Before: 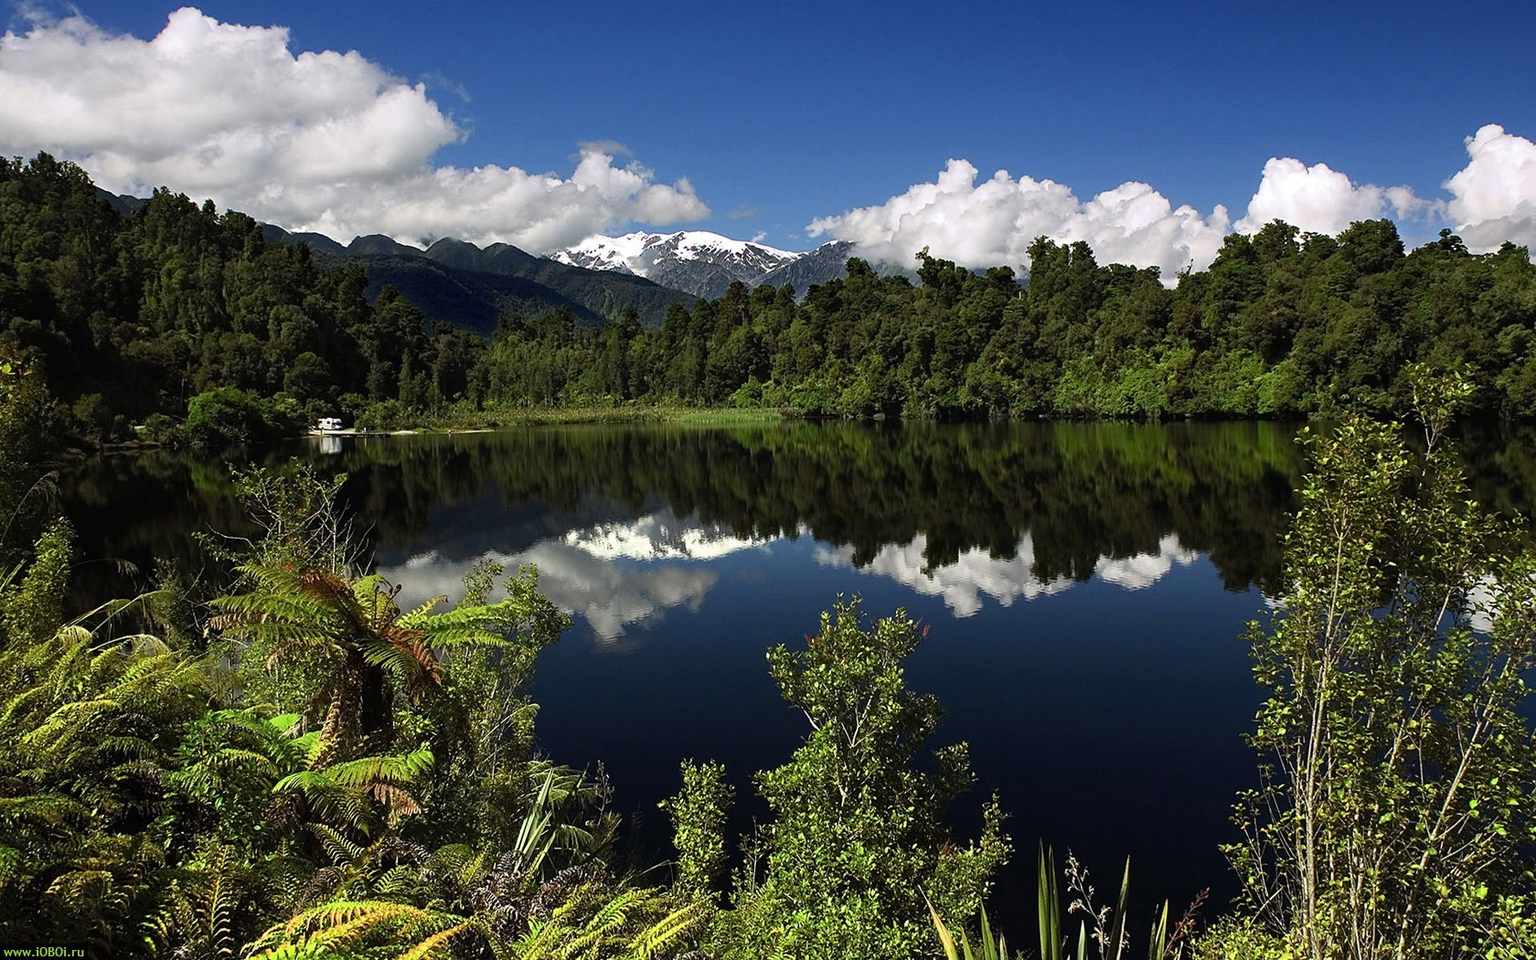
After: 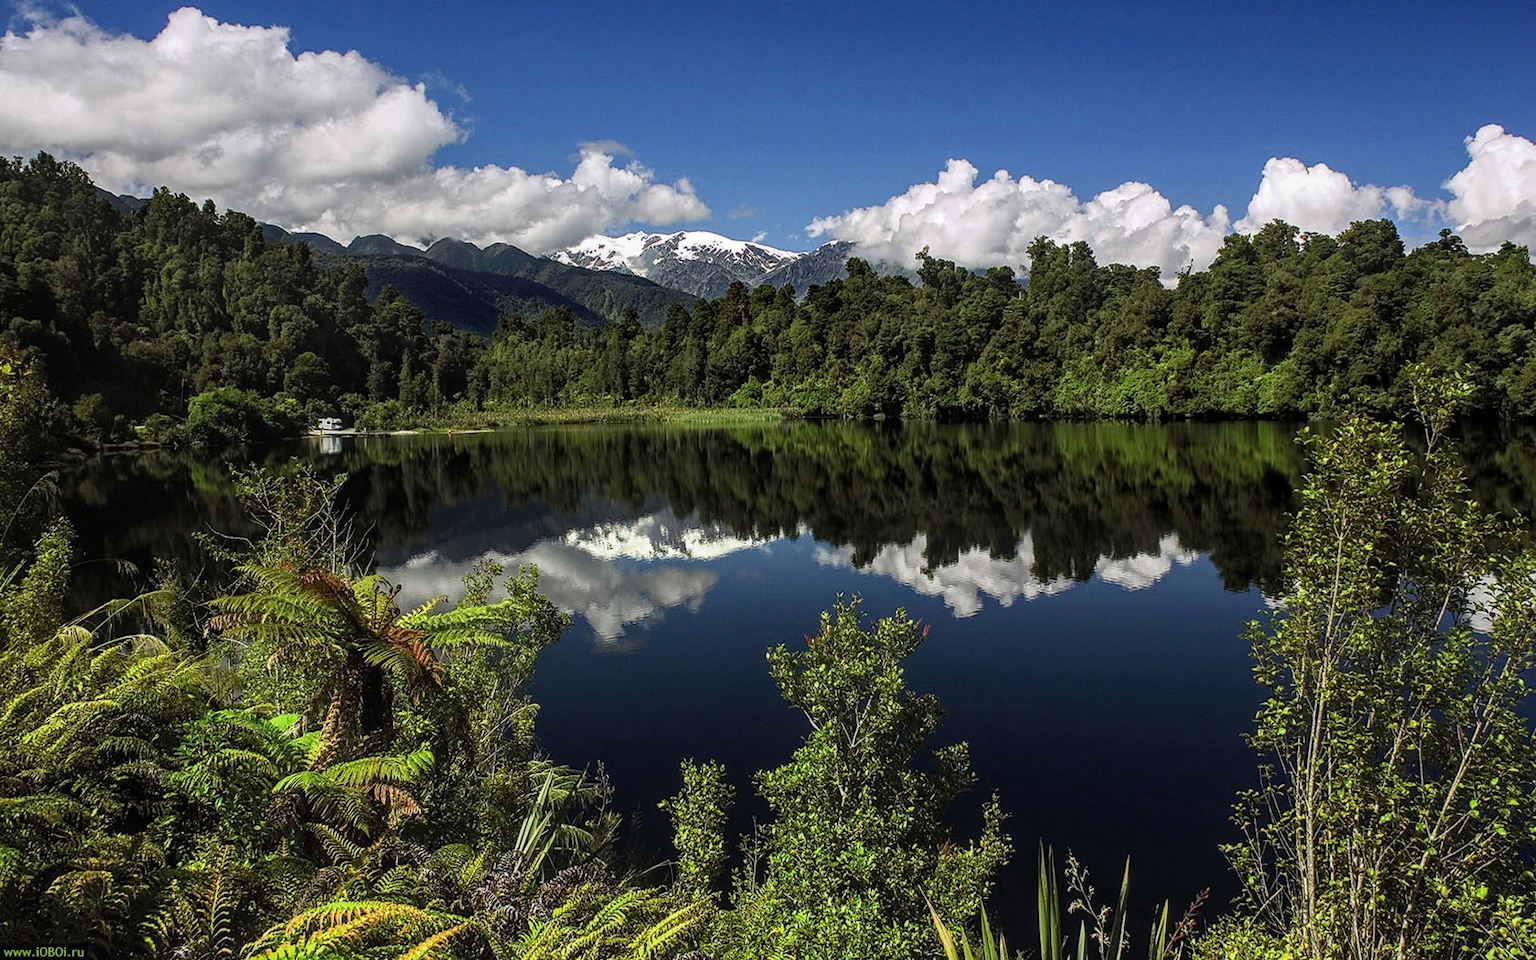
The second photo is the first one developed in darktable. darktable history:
local contrast: highlights 3%, shadows 1%, detail 134%
